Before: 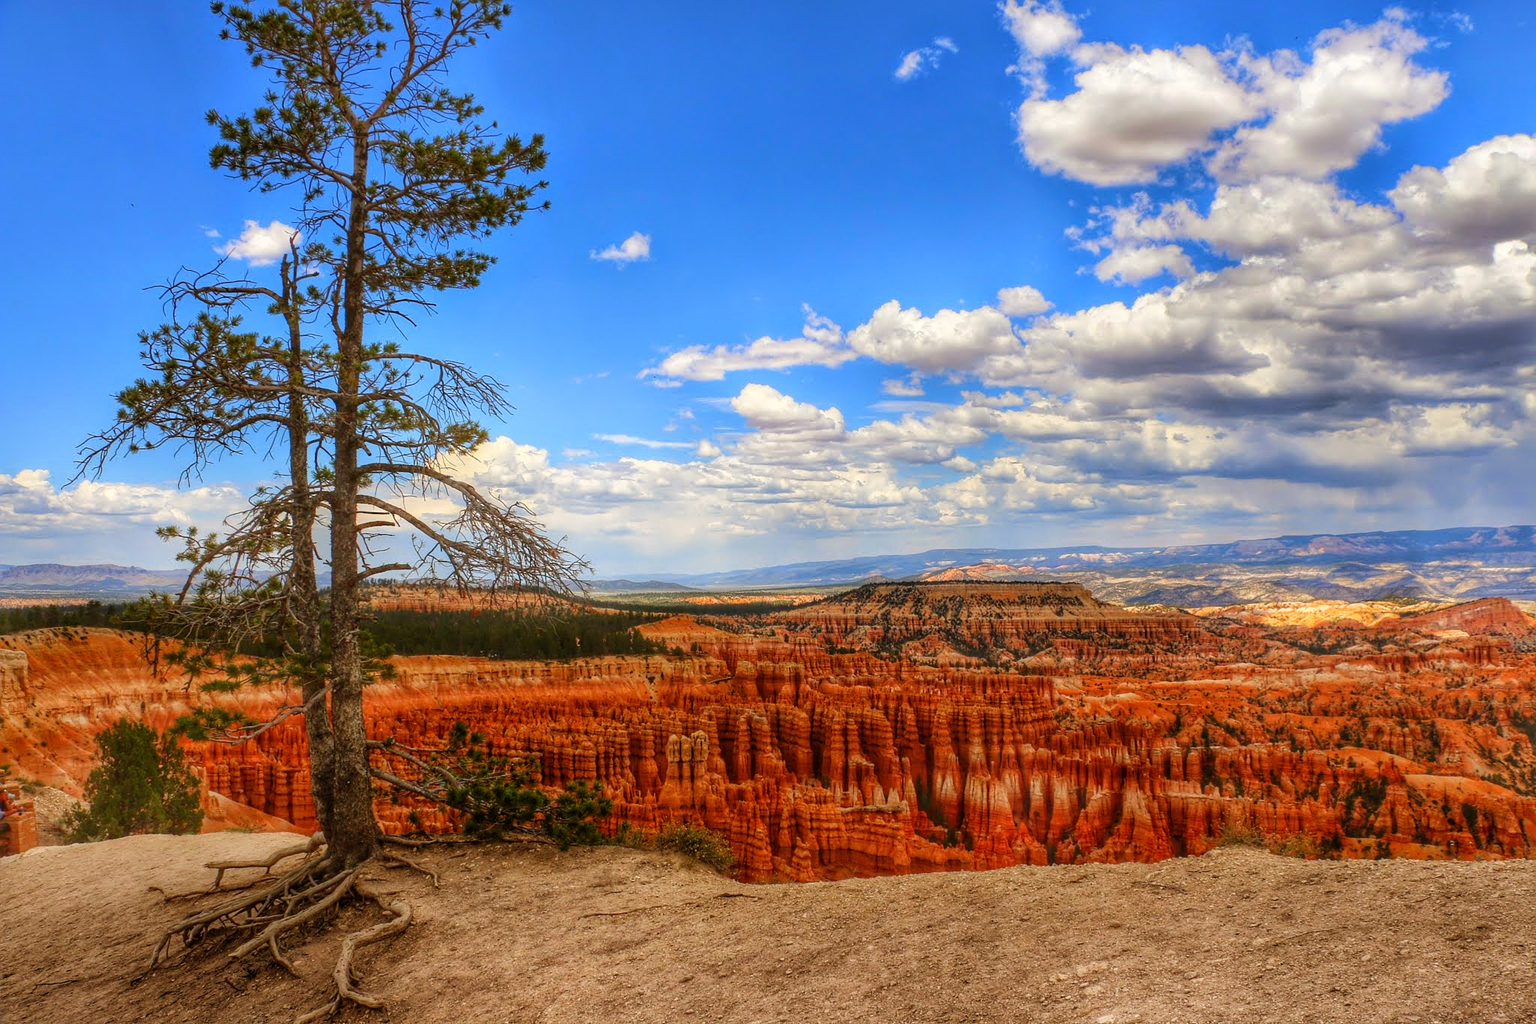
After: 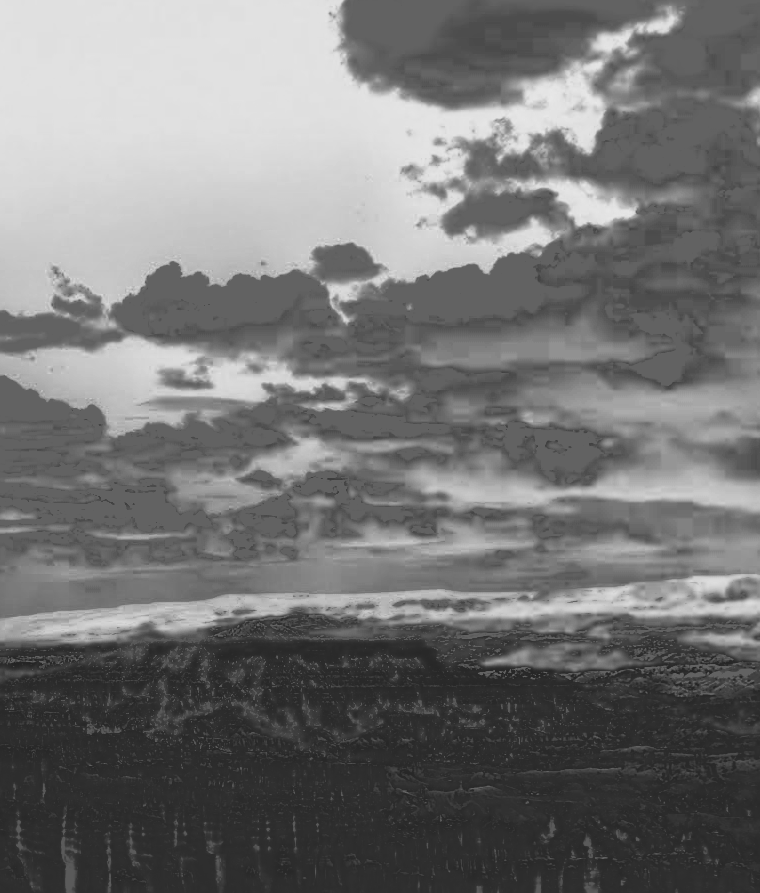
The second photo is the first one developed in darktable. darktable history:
sharpen: on, module defaults
exposure: black level correction 0, exposure 1.2 EV, compensate exposure bias true, compensate highlight preservation false
crop and rotate: left 49.769%, top 10.138%, right 13.099%, bottom 24.375%
filmic rgb: black relative exposure -3.91 EV, white relative exposure 3.17 EV, hardness 2.87, color science v6 (2022)
color zones: curves: ch0 [(0.287, 0.048) (0.493, 0.484) (0.737, 0.816)]; ch1 [(0, 0) (0.143, 0) (0.286, 0) (0.429, 0) (0.571, 0) (0.714, 0) (0.857, 0)]
contrast brightness saturation: contrast -0.972, brightness -0.162, saturation 0.736
